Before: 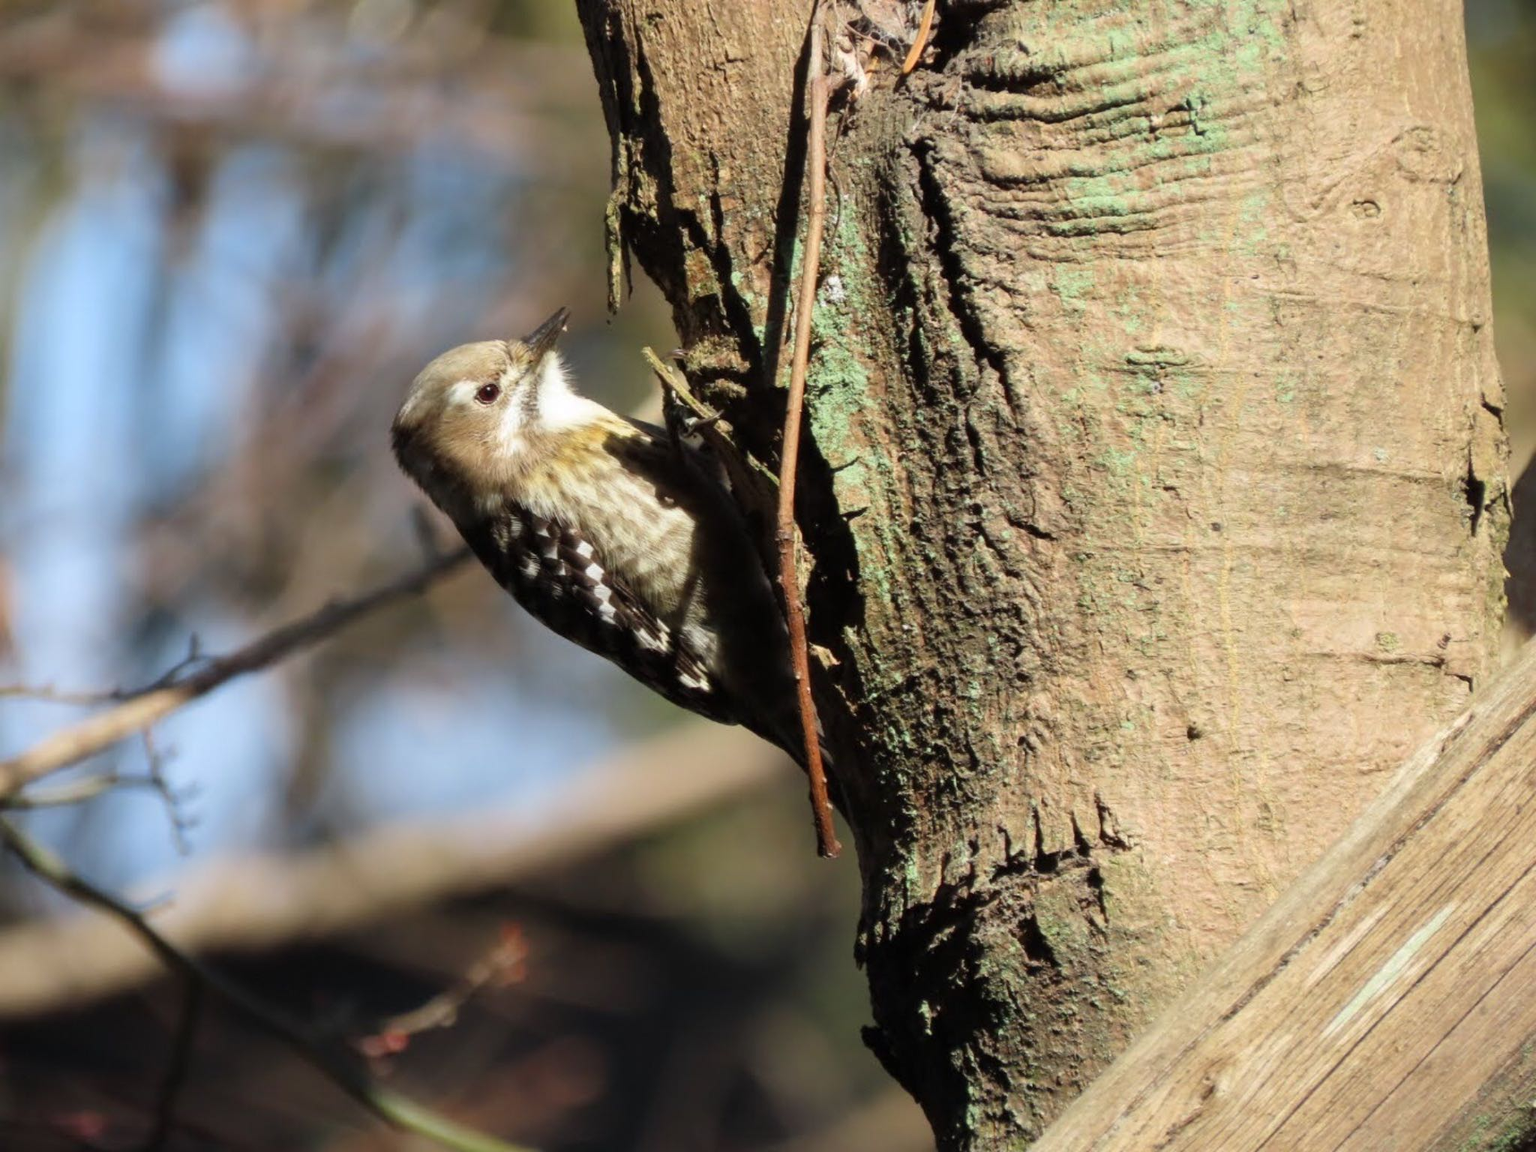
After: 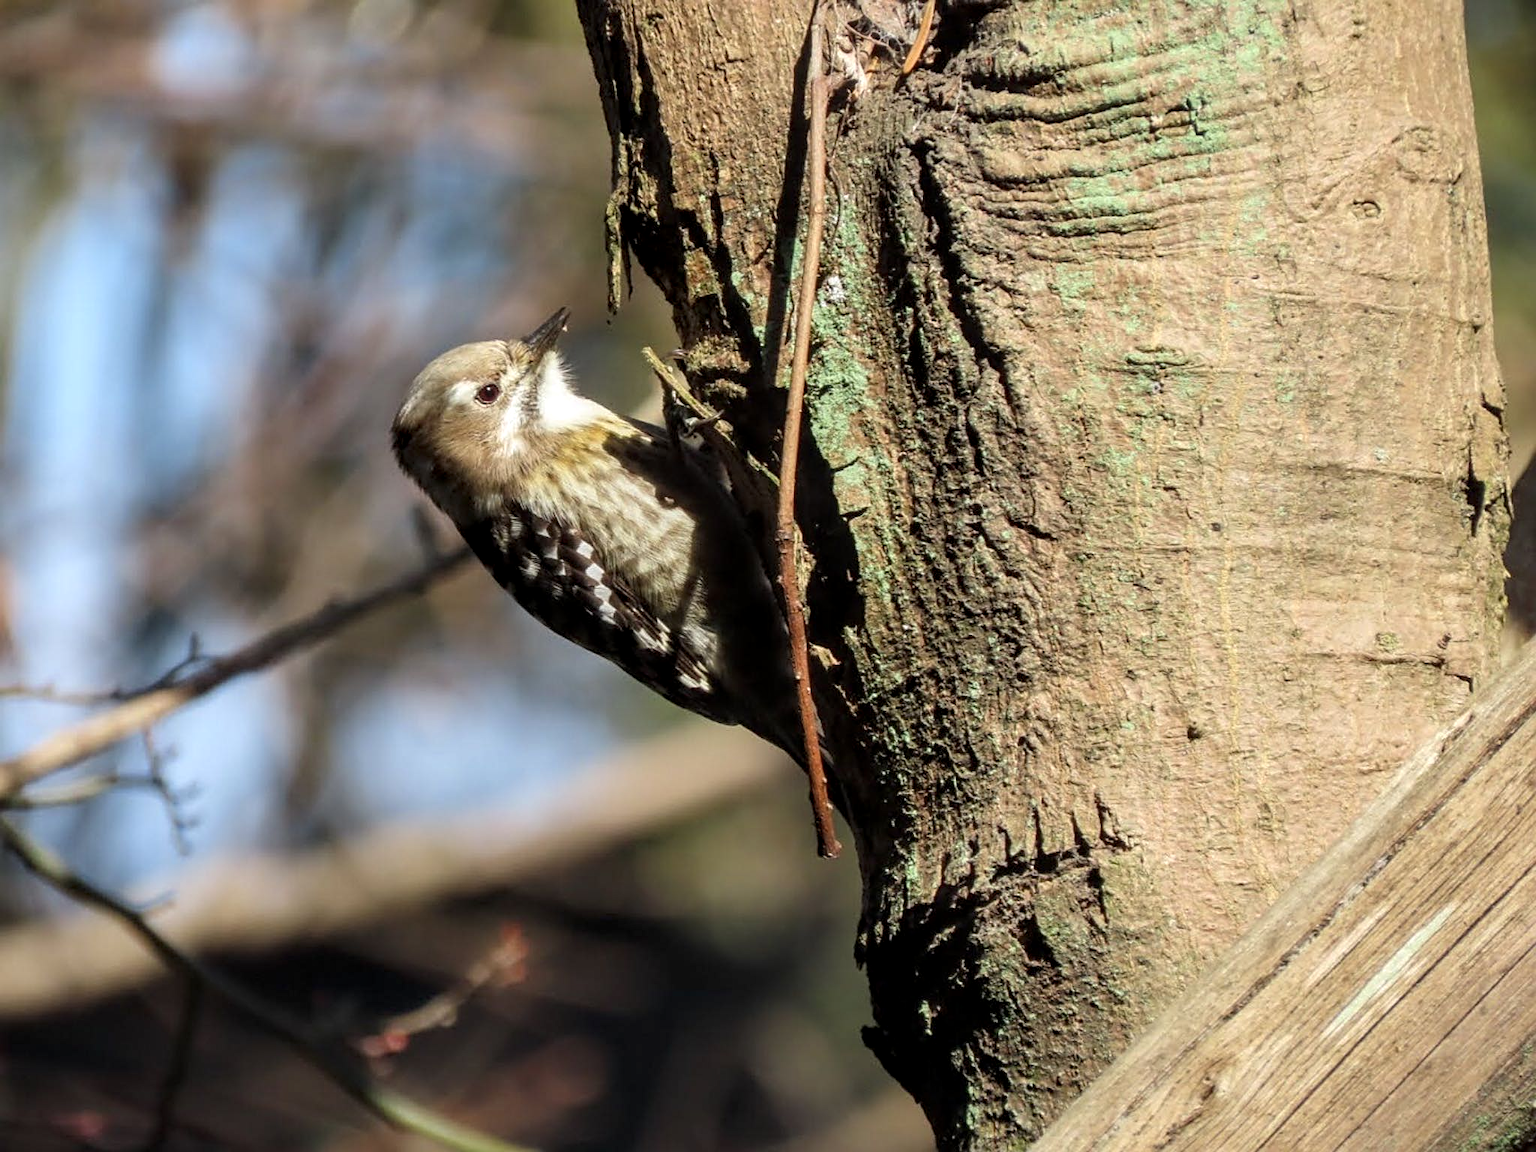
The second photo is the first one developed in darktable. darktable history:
sharpen: amount 0.494
local contrast: detail 130%
